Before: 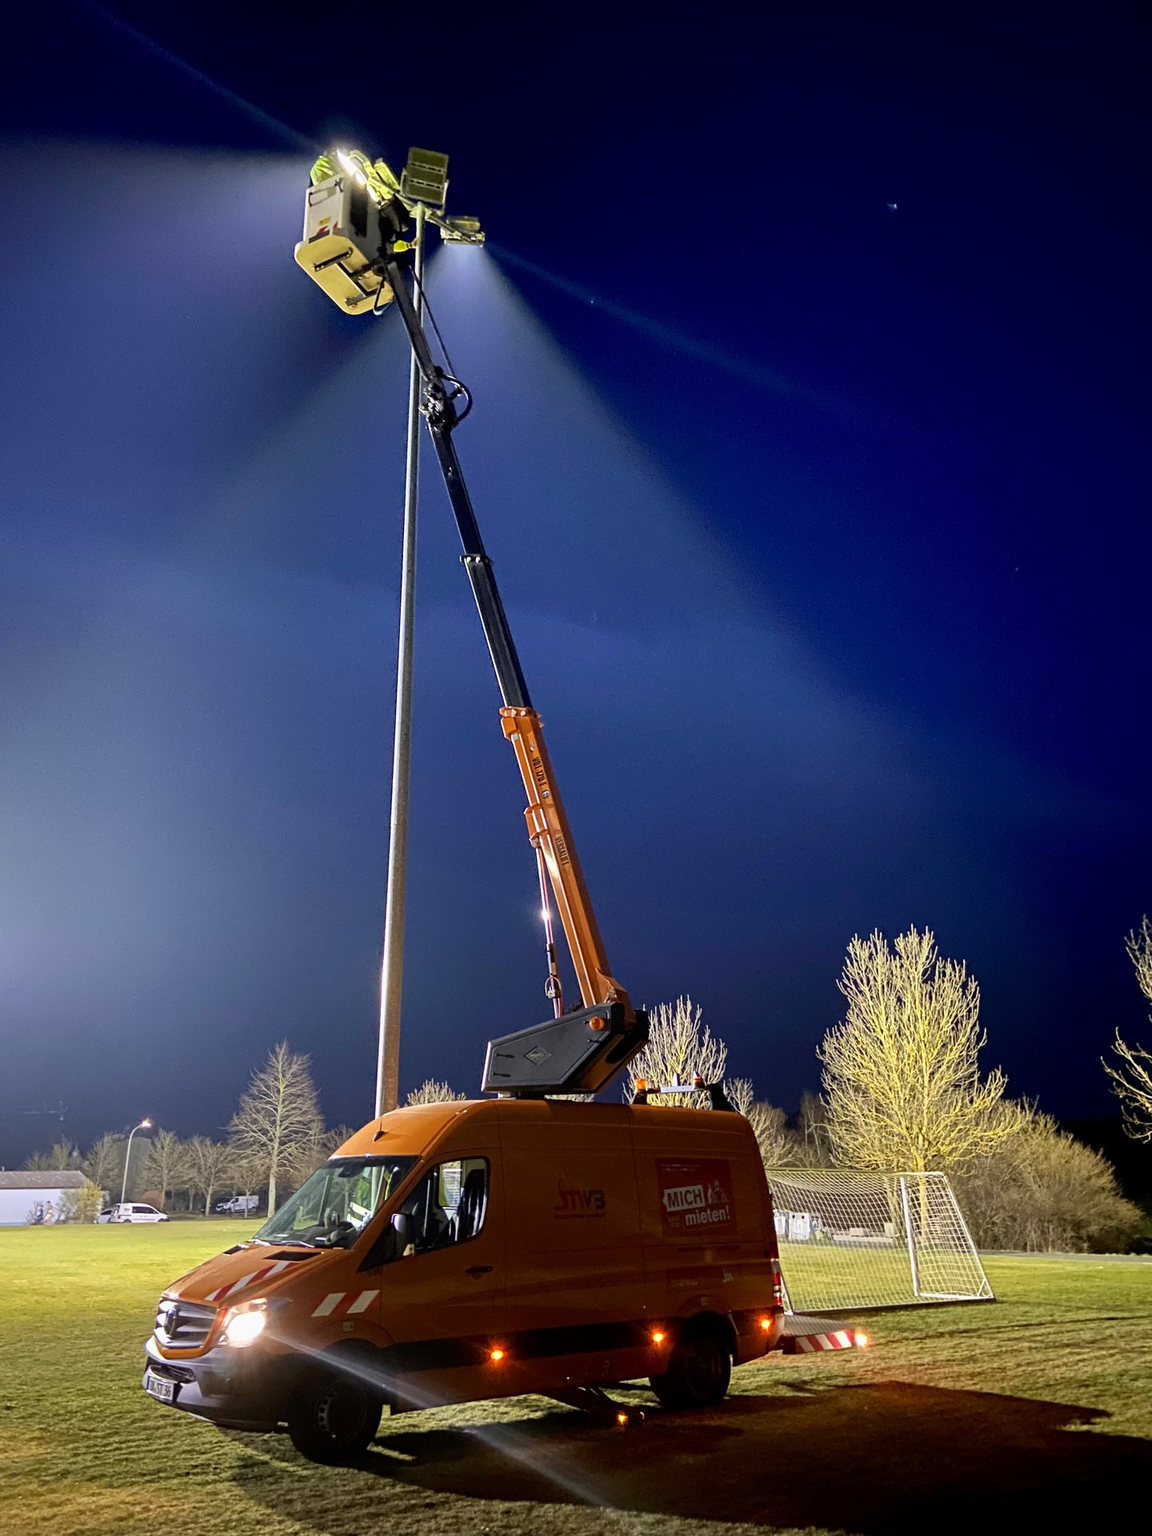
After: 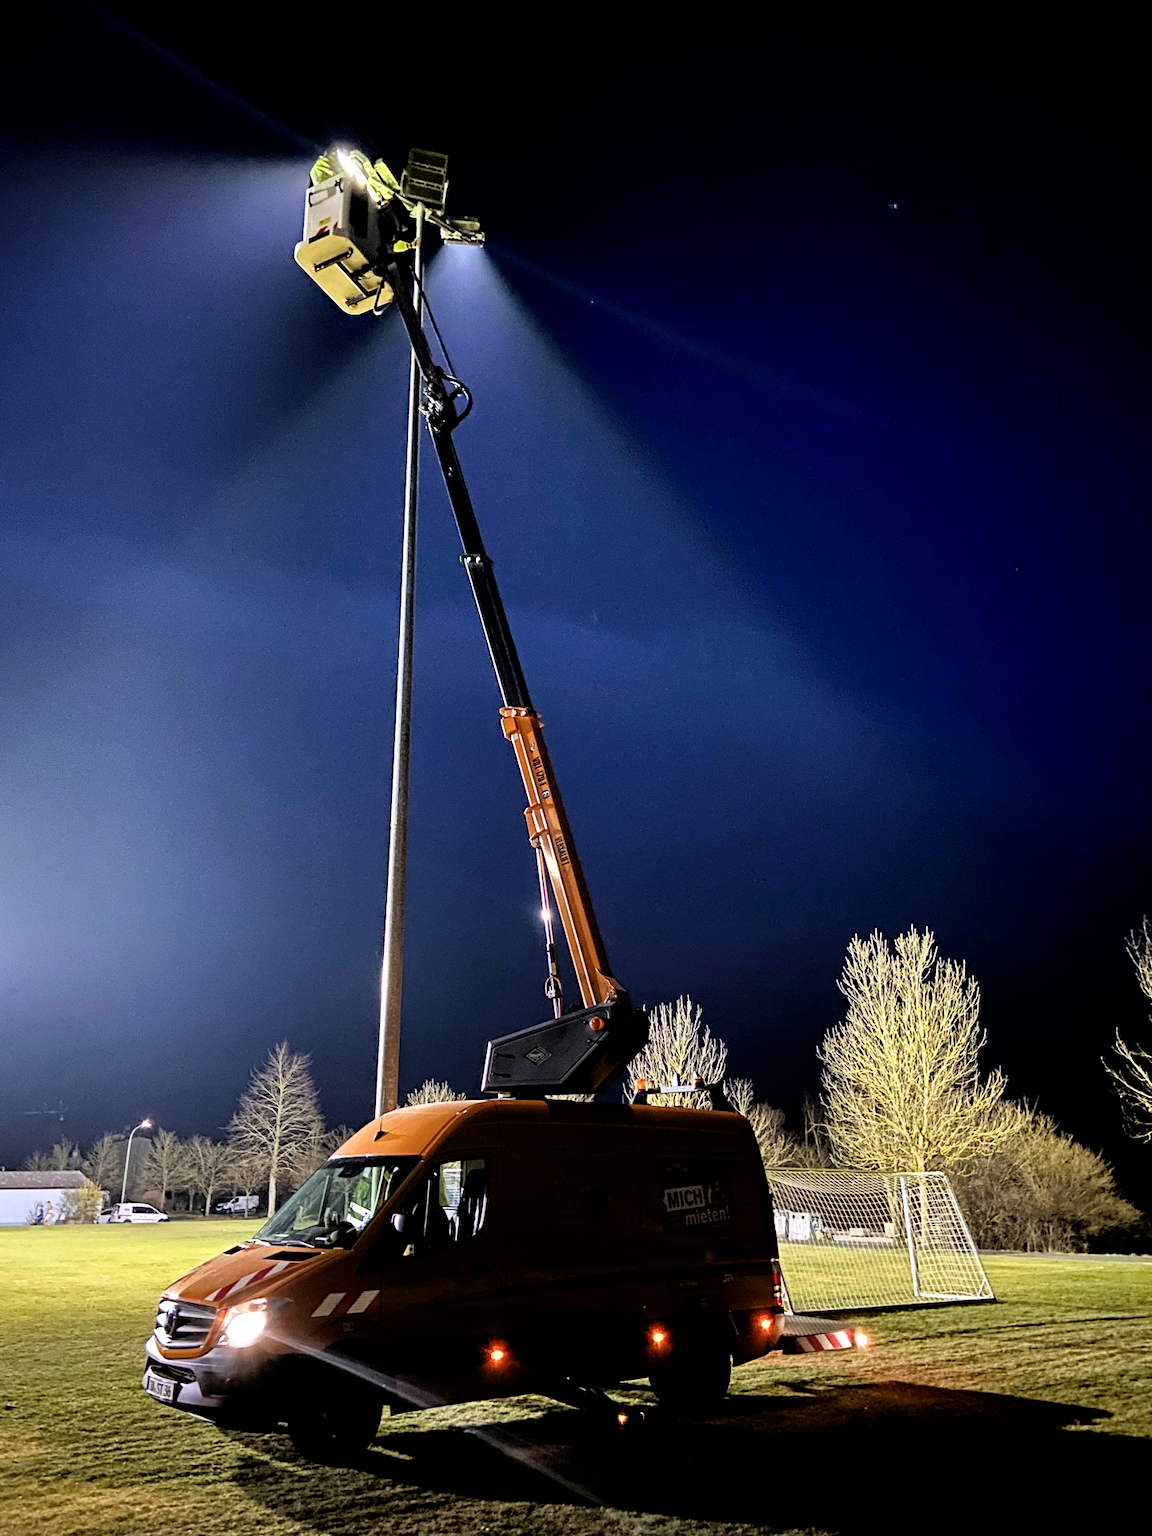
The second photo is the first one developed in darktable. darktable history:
filmic rgb: black relative exposure -3.64 EV, white relative exposure 2.44 EV, hardness 3.29
haze removal: compatibility mode true, adaptive false
